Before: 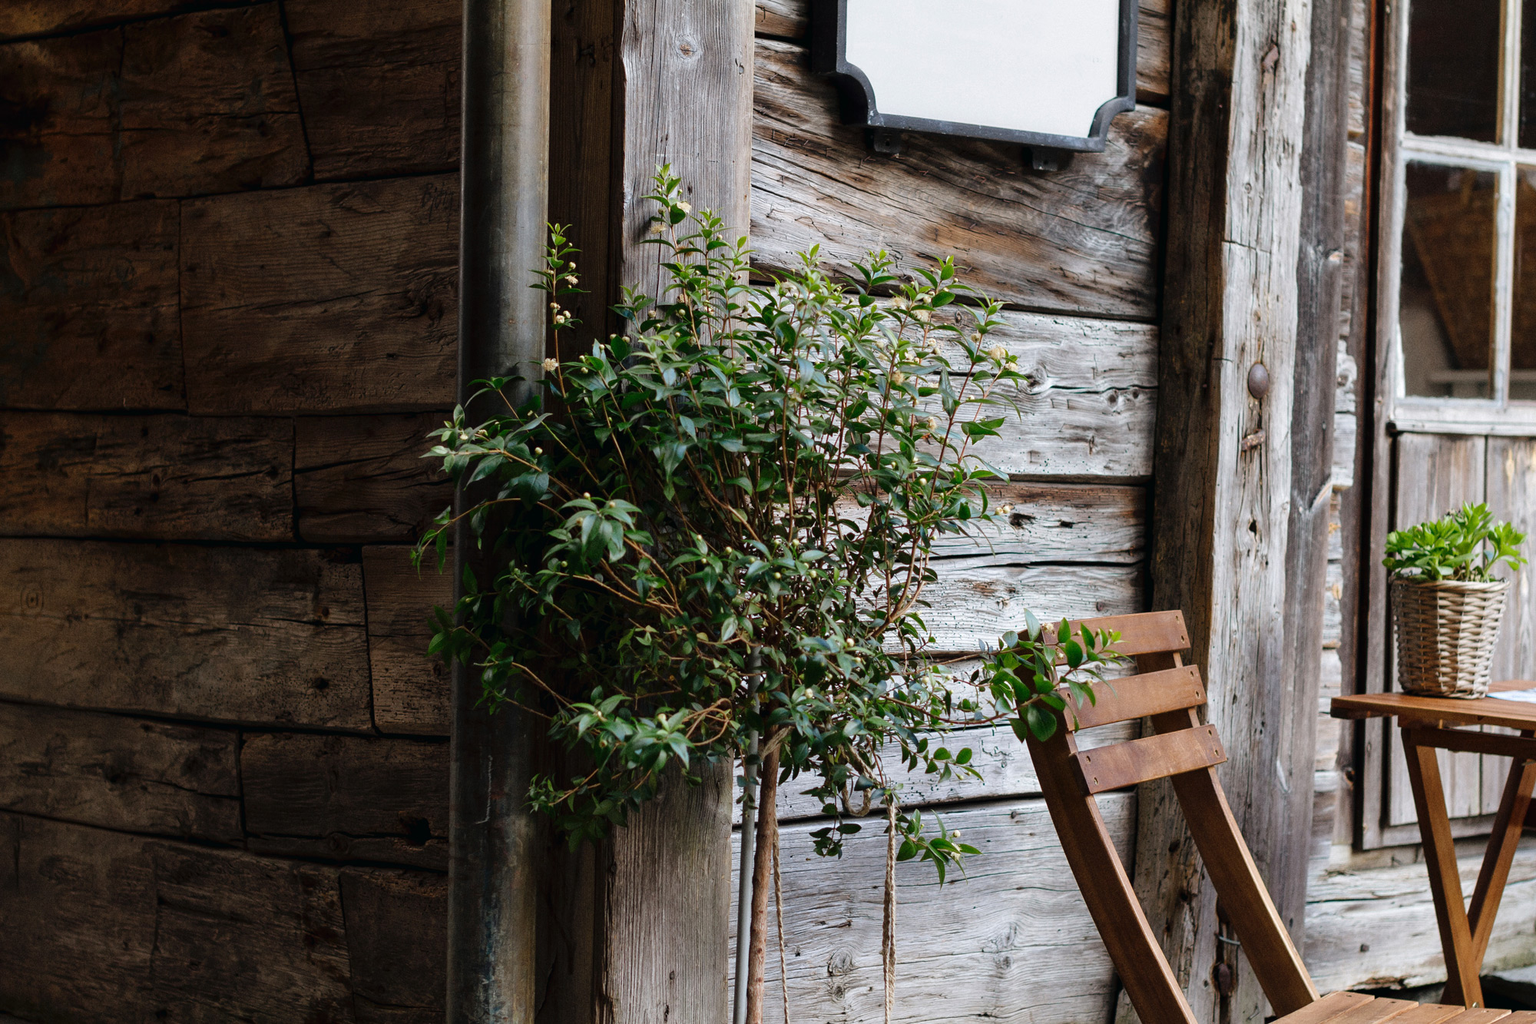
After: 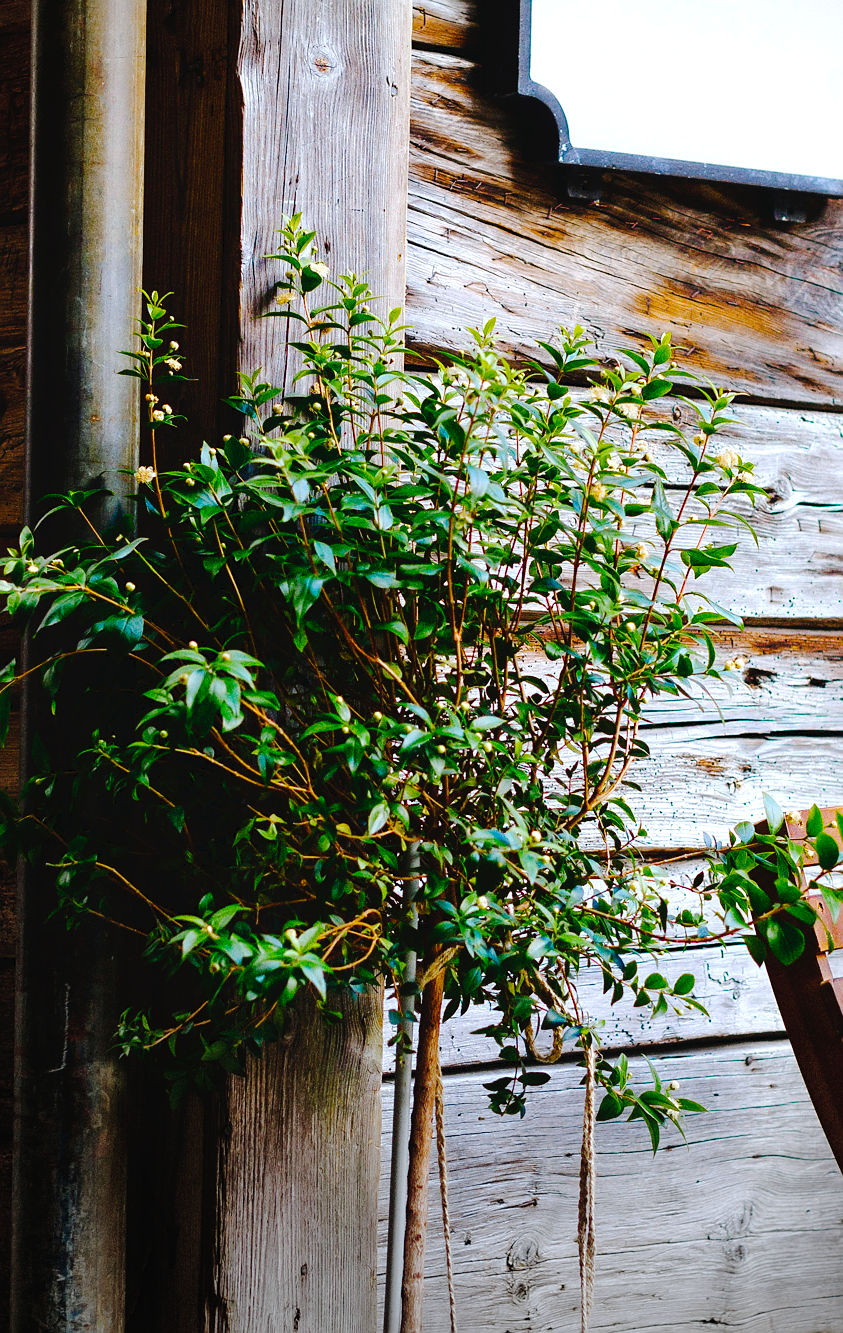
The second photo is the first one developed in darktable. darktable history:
crop: left 28.583%, right 29.231%
white balance: red 0.98, blue 1.034
sharpen: radius 1
vignetting: fall-off start 73.57%, center (0.22, -0.235)
tone curve: curves: ch0 [(0, 0) (0.003, 0.036) (0.011, 0.039) (0.025, 0.039) (0.044, 0.043) (0.069, 0.05) (0.1, 0.072) (0.136, 0.102) (0.177, 0.144) (0.224, 0.204) (0.277, 0.288) (0.335, 0.384) (0.399, 0.477) (0.468, 0.575) (0.543, 0.652) (0.623, 0.724) (0.709, 0.785) (0.801, 0.851) (0.898, 0.915) (1, 1)], preserve colors none
color balance rgb: linear chroma grading › shadows 10%, linear chroma grading › highlights 10%, linear chroma grading › global chroma 15%, linear chroma grading › mid-tones 15%, perceptual saturation grading › global saturation 40%, perceptual saturation grading › highlights -25%, perceptual saturation grading › mid-tones 35%, perceptual saturation grading › shadows 35%, perceptual brilliance grading › global brilliance 11.29%, global vibrance 11.29%
